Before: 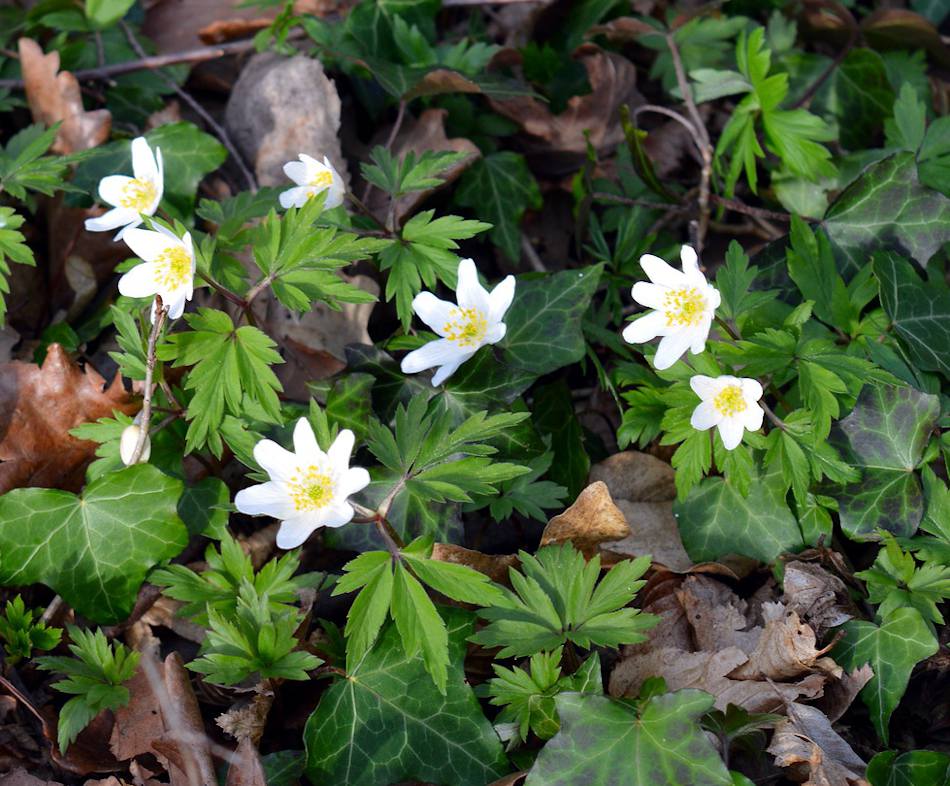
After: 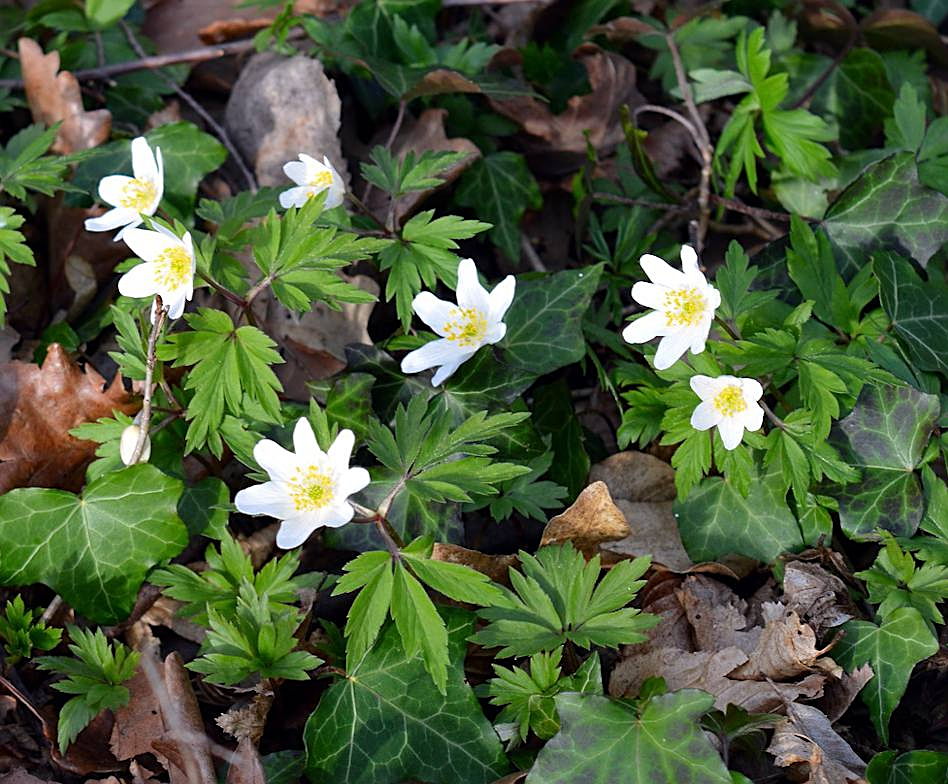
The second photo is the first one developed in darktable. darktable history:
sharpen: on, module defaults
crop: top 0.05%, bottom 0.098%
